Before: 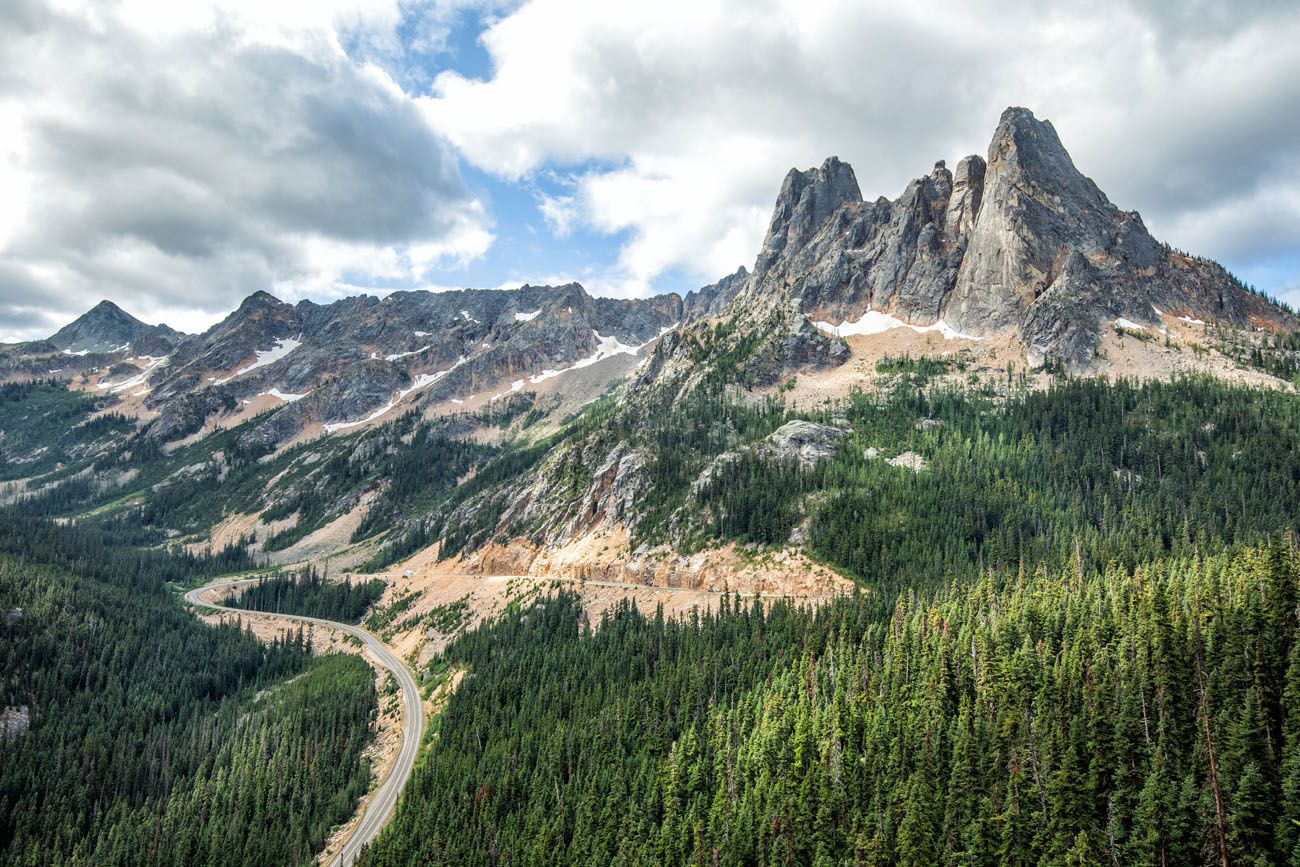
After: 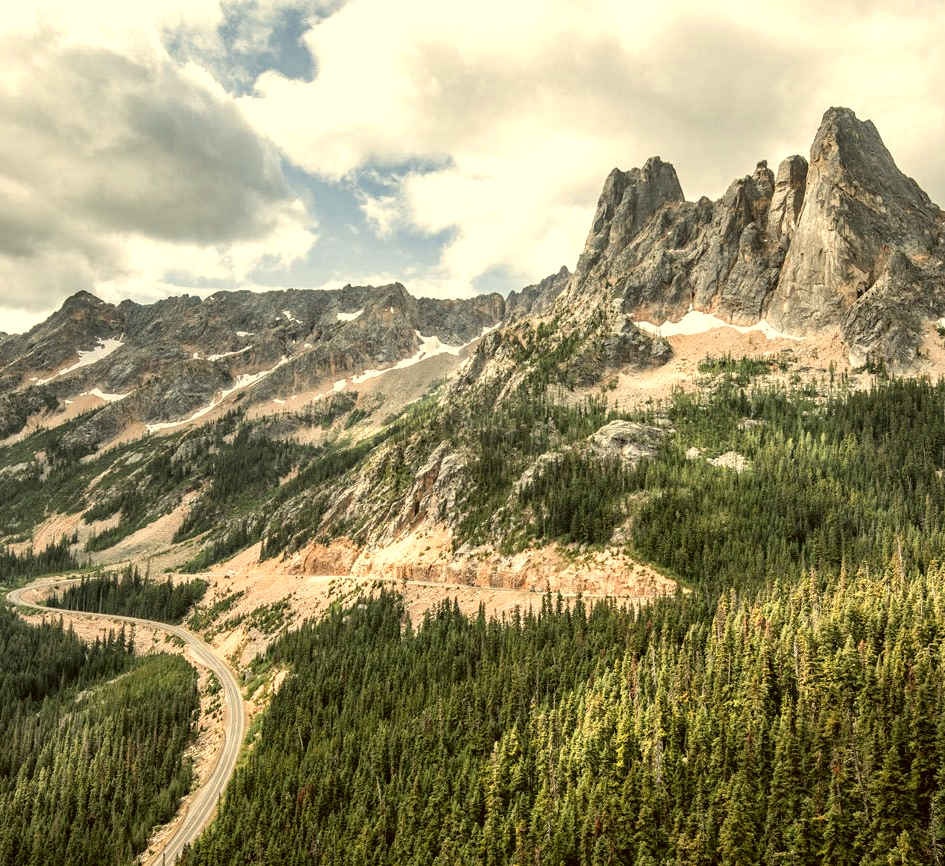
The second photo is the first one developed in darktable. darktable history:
color correction: highlights a* 0.181, highlights b* 29.7, shadows a* -0.201, shadows b* 20.91
color zones: curves: ch0 [(0, 0.473) (0.001, 0.473) (0.226, 0.548) (0.4, 0.589) (0.525, 0.54) (0.728, 0.403) (0.999, 0.473) (1, 0.473)]; ch1 [(0, 0.619) (0.001, 0.619) (0.234, 0.388) (0.4, 0.372) (0.528, 0.422) (0.732, 0.53) (0.999, 0.619) (1, 0.619)]; ch2 [(0, 0.547) (0.001, 0.547) (0.226, 0.45) (0.4, 0.525) (0.525, 0.585) (0.8, 0.511) (0.999, 0.547) (1, 0.547)]
crop: left 13.752%, right 13.501%
